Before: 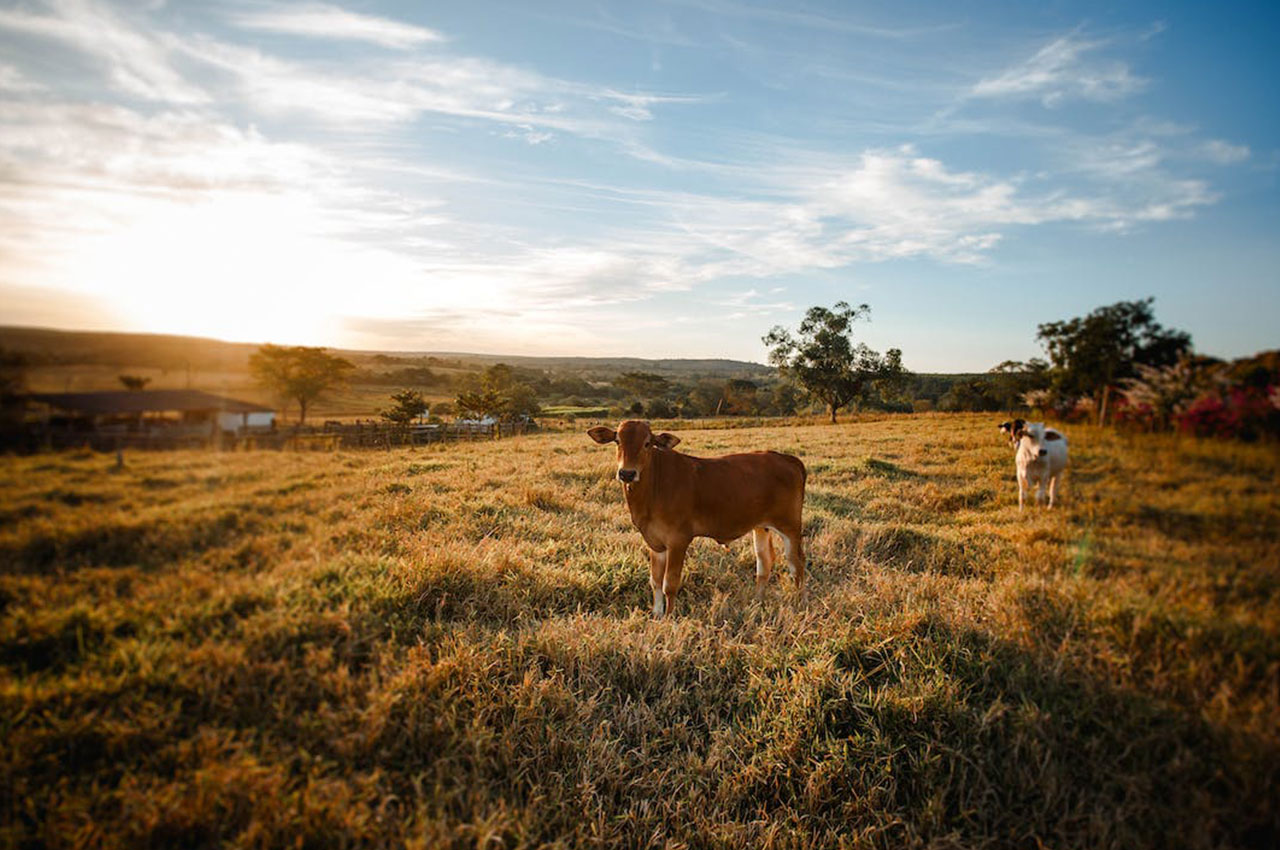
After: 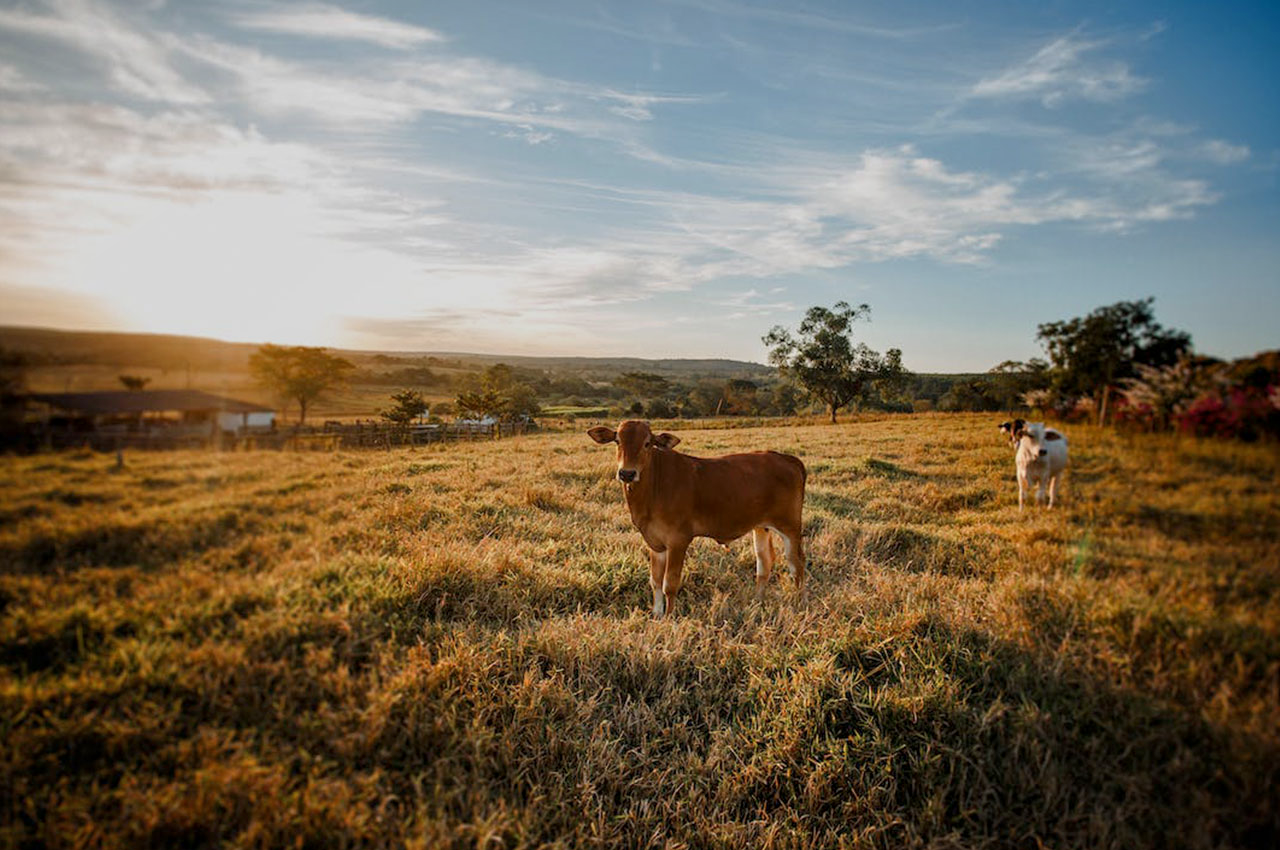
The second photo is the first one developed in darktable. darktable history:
tone equalizer: -8 EV -0.001 EV, -7 EV 0.005 EV, -6 EV -0.041 EV, -5 EV 0.012 EV, -4 EV -0.017 EV, -3 EV 0.018 EV, -2 EV -0.091 EV, -1 EV -0.31 EV, +0 EV -0.562 EV
local contrast: highlights 102%, shadows 101%, detail 119%, midtone range 0.2
